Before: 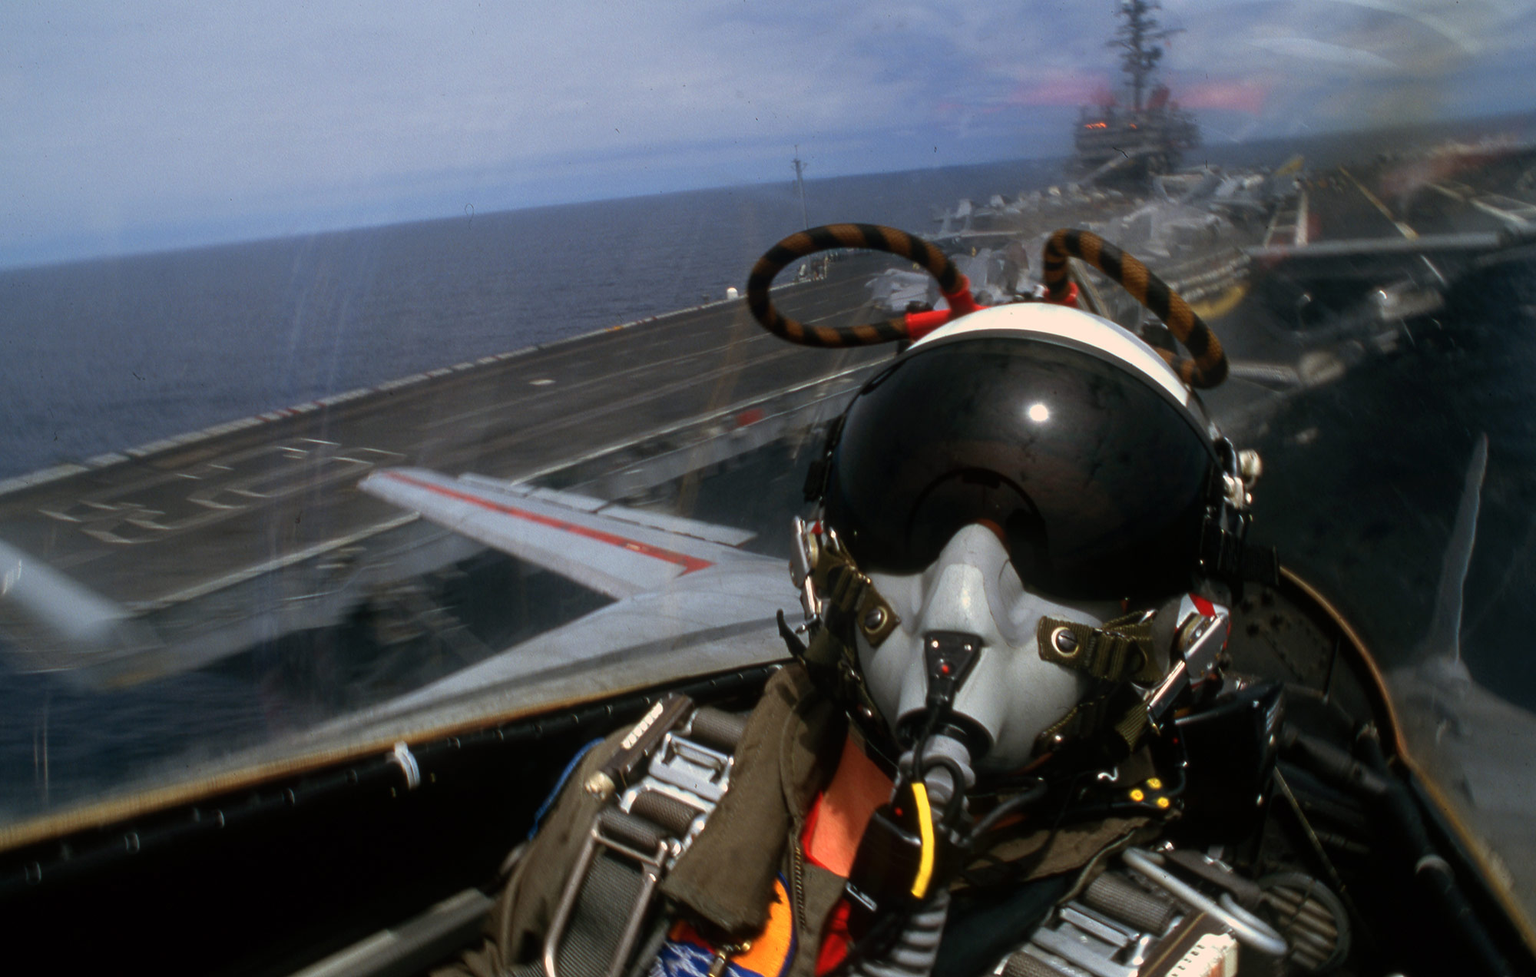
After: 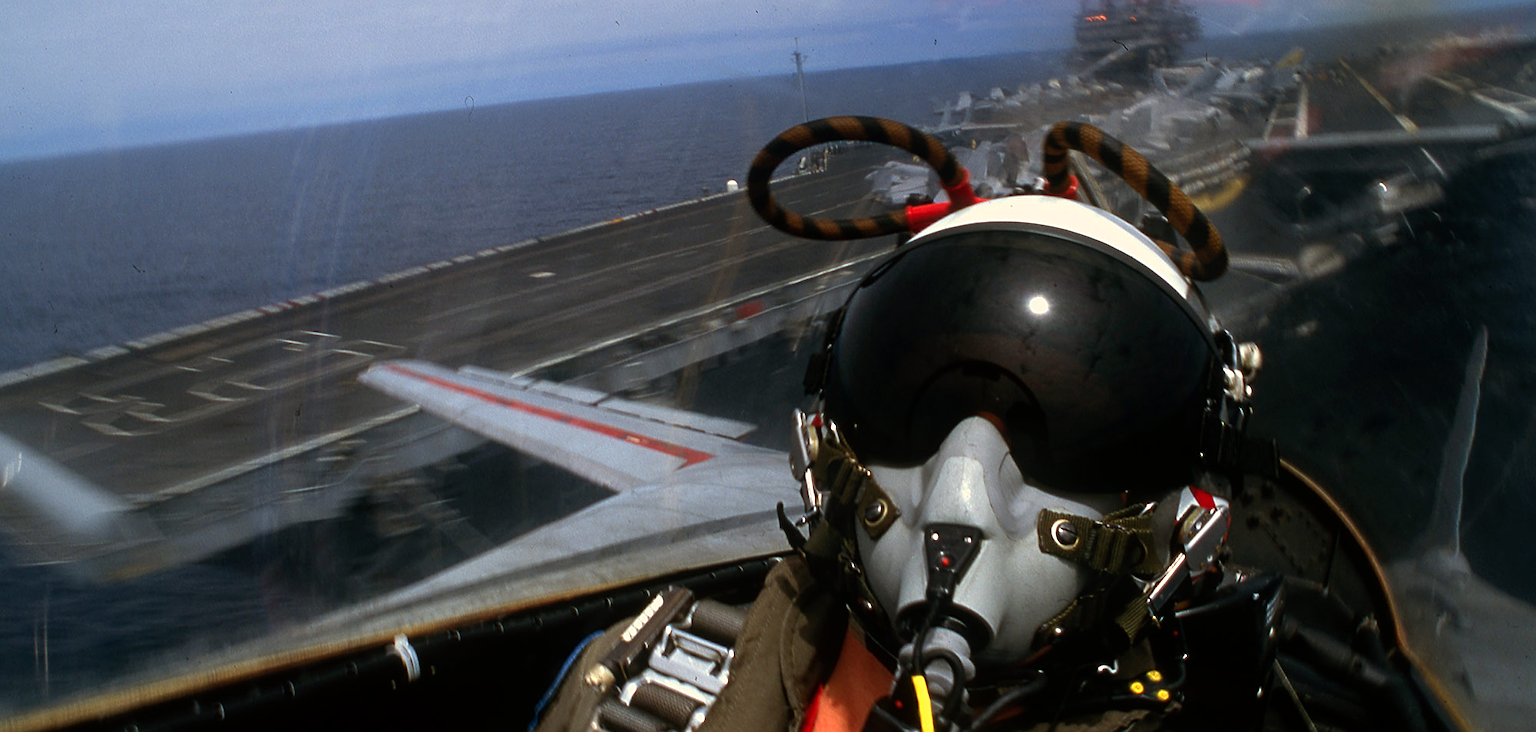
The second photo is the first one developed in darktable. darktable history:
sharpen: on, module defaults
crop: top 11.038%, bottom 13.962%
color balance: contrast 10%
